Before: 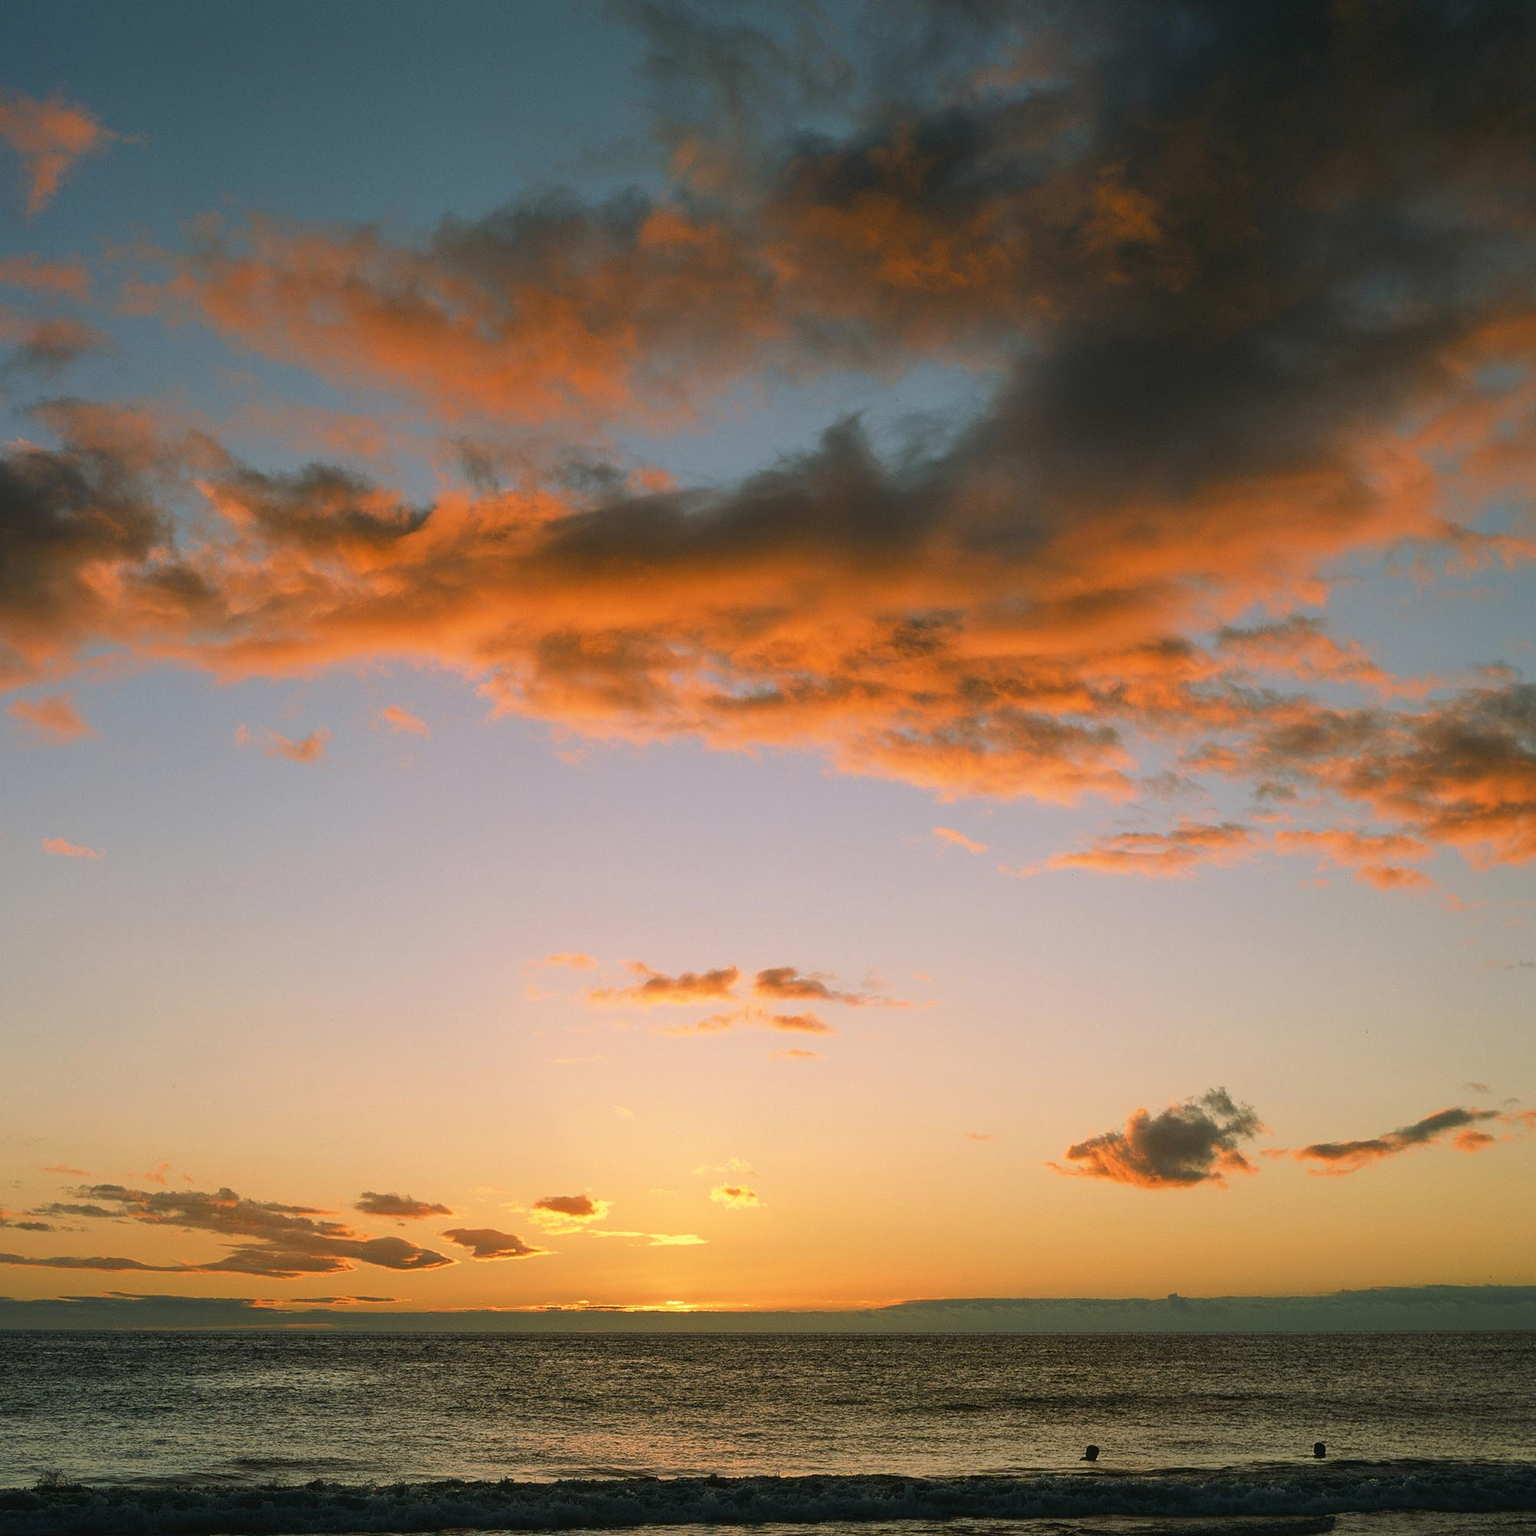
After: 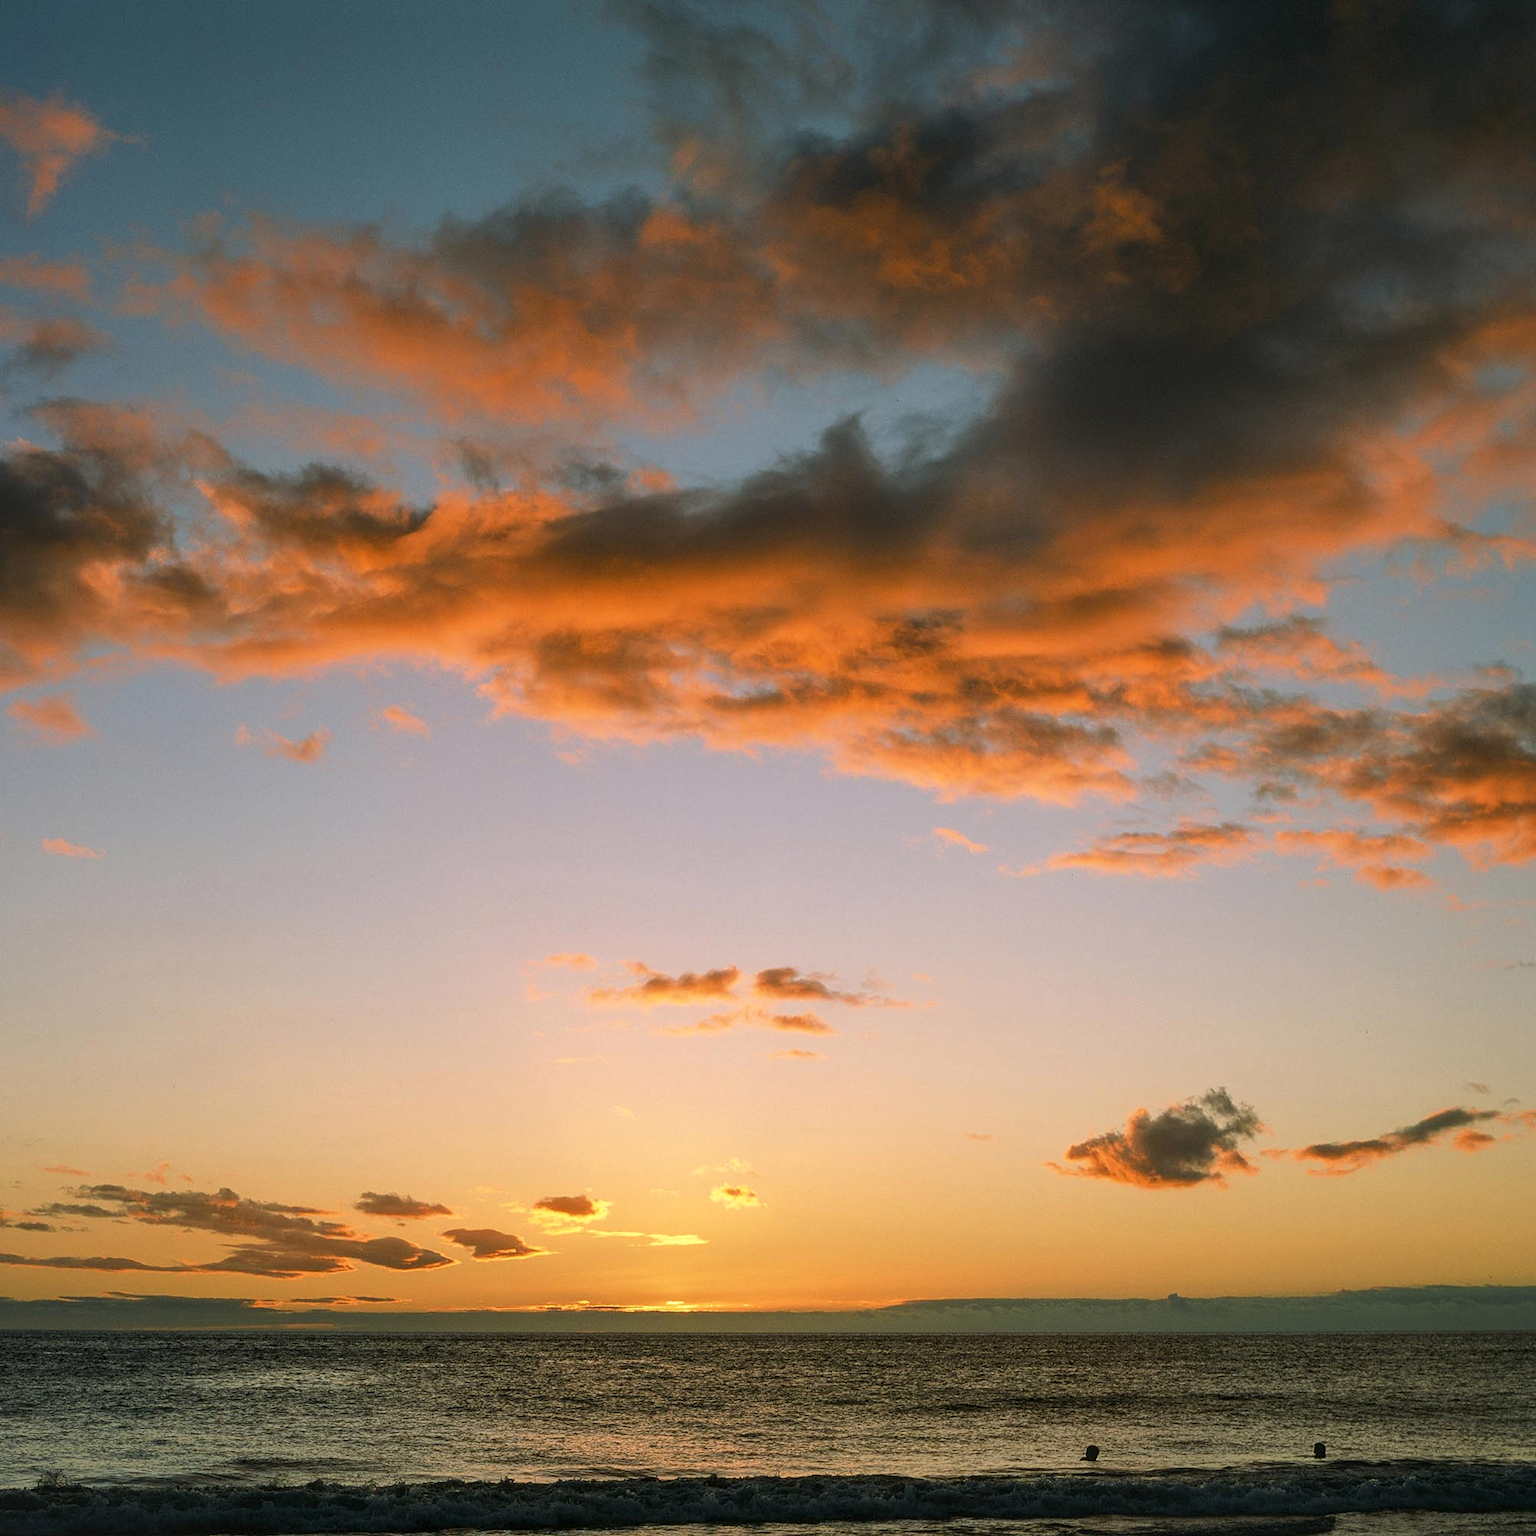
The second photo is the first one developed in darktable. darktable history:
color balance rgb: global vibrance 6.81%, saturation formula JzAzBz (2021)
local contrast: on, module defaults
